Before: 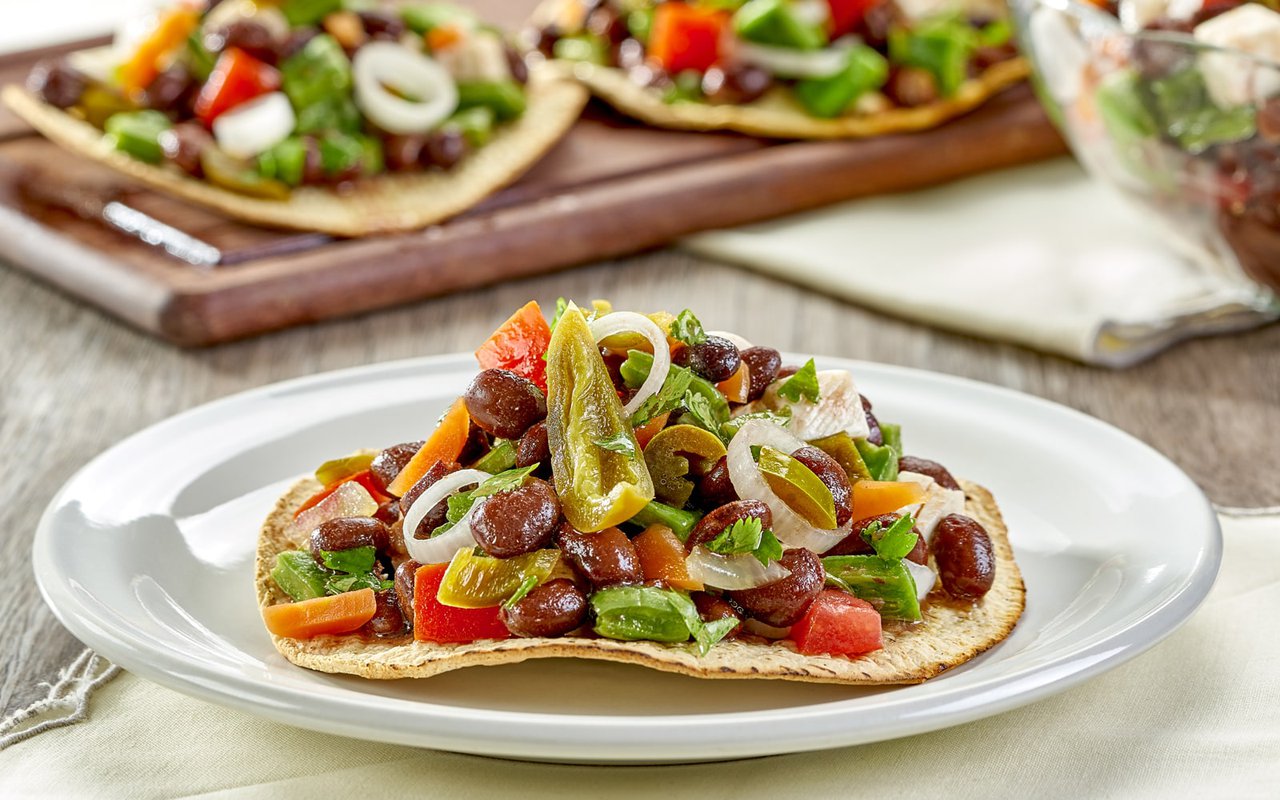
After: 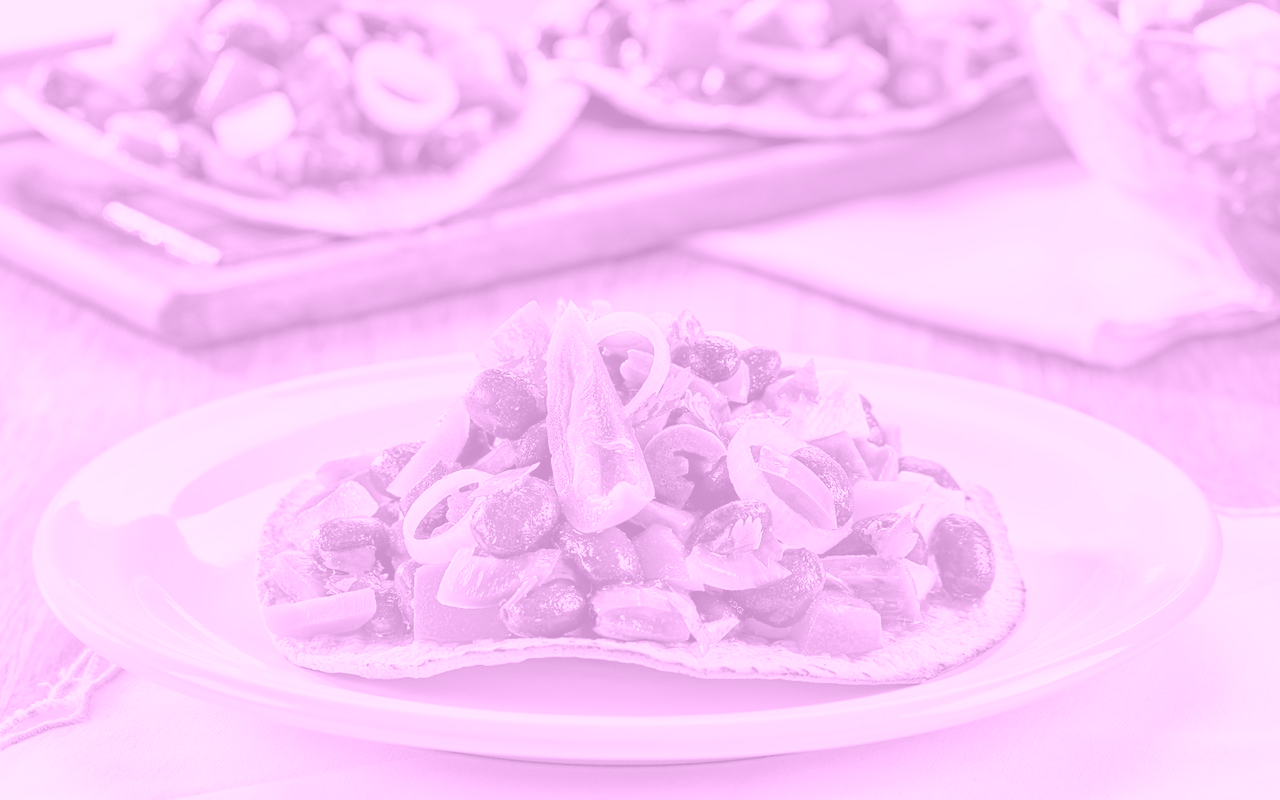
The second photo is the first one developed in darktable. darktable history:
colorize: hue 331.2°, saturation 69%, source mix 30.28%, lightness 69.02%, version 1
levels: levels [0, 0.48, 0.961]
